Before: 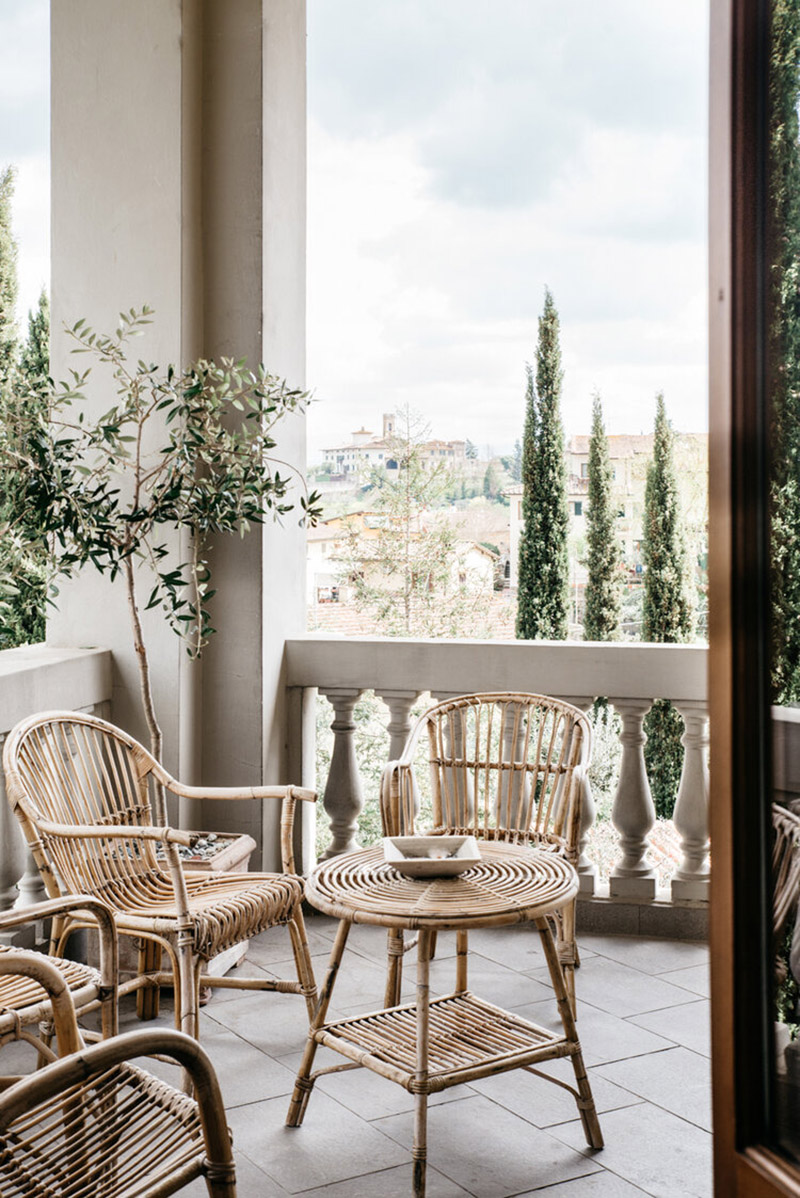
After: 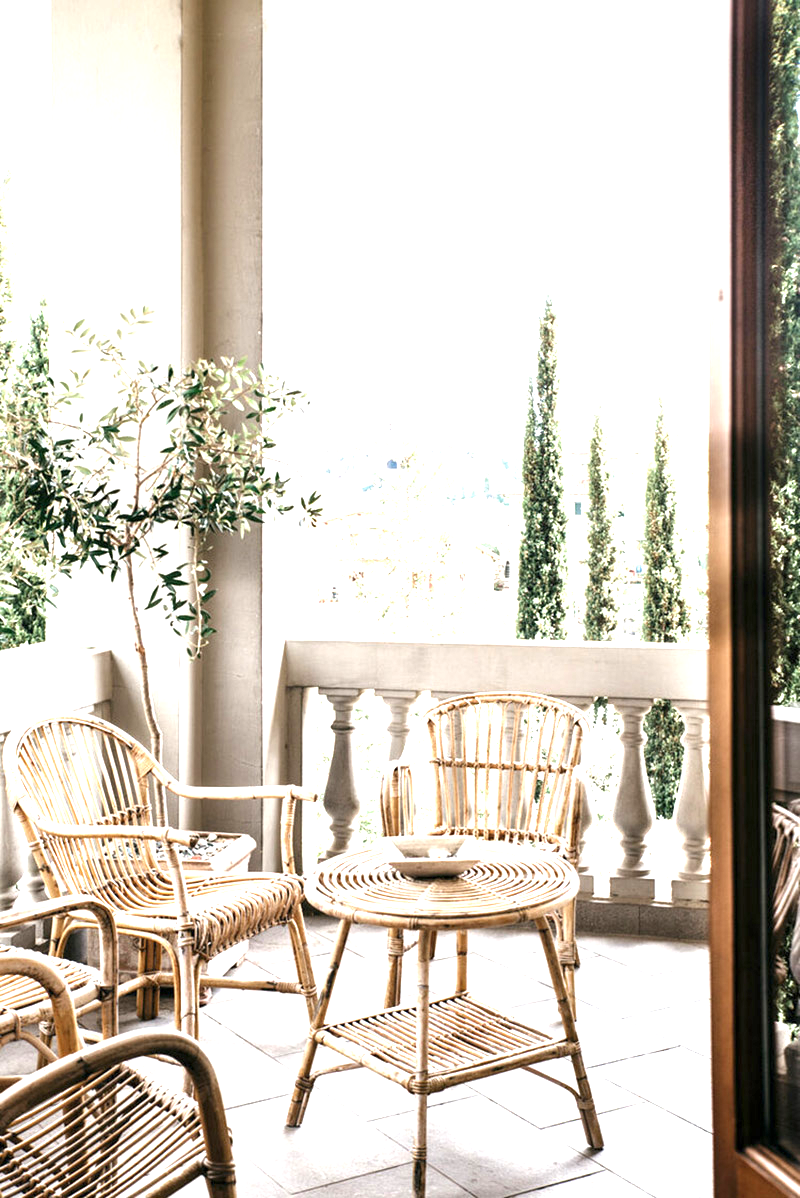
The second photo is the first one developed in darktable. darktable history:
exposure: black level correction 0, exposure 1.379 EV, compensate exposure bias true, compensate highlight preservation false
local contrast: highlights 100%, shadows 100%, detail 120%, midtone range 0.2
